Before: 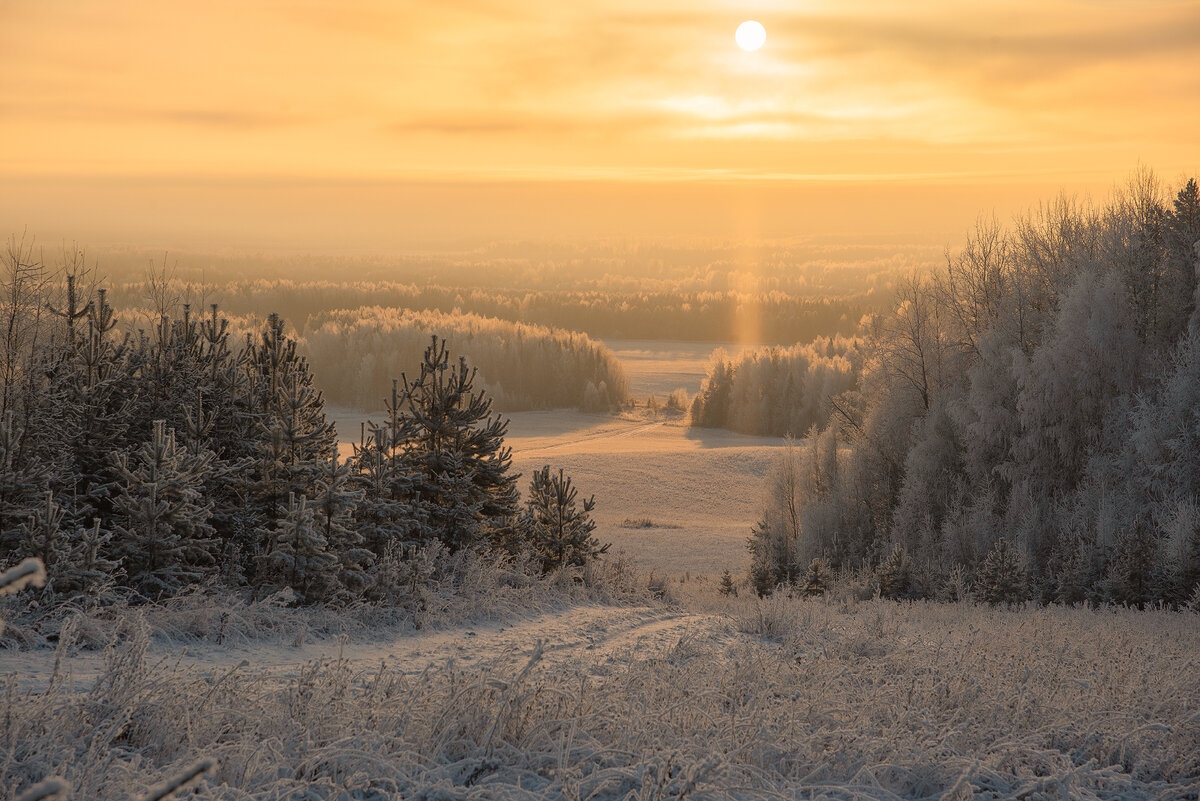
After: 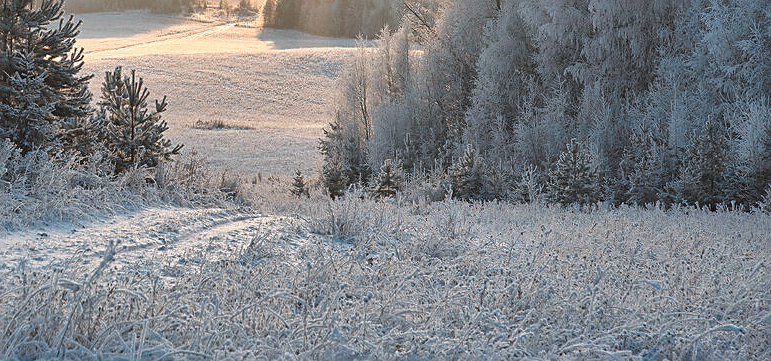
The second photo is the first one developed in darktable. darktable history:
sharpen: on, module defaults
crop and rotate: left 35.74%, top 49.936%, bottom 4.99%
exposure: black level correction -0.002, exposure 1.109 EV, compensate highlight preservation false
shadows and highlights: white point adjustment 0.149, highlights -69.96, soften with gaussian
color correction: highlights a* -9.76, highlights b* -22.01
